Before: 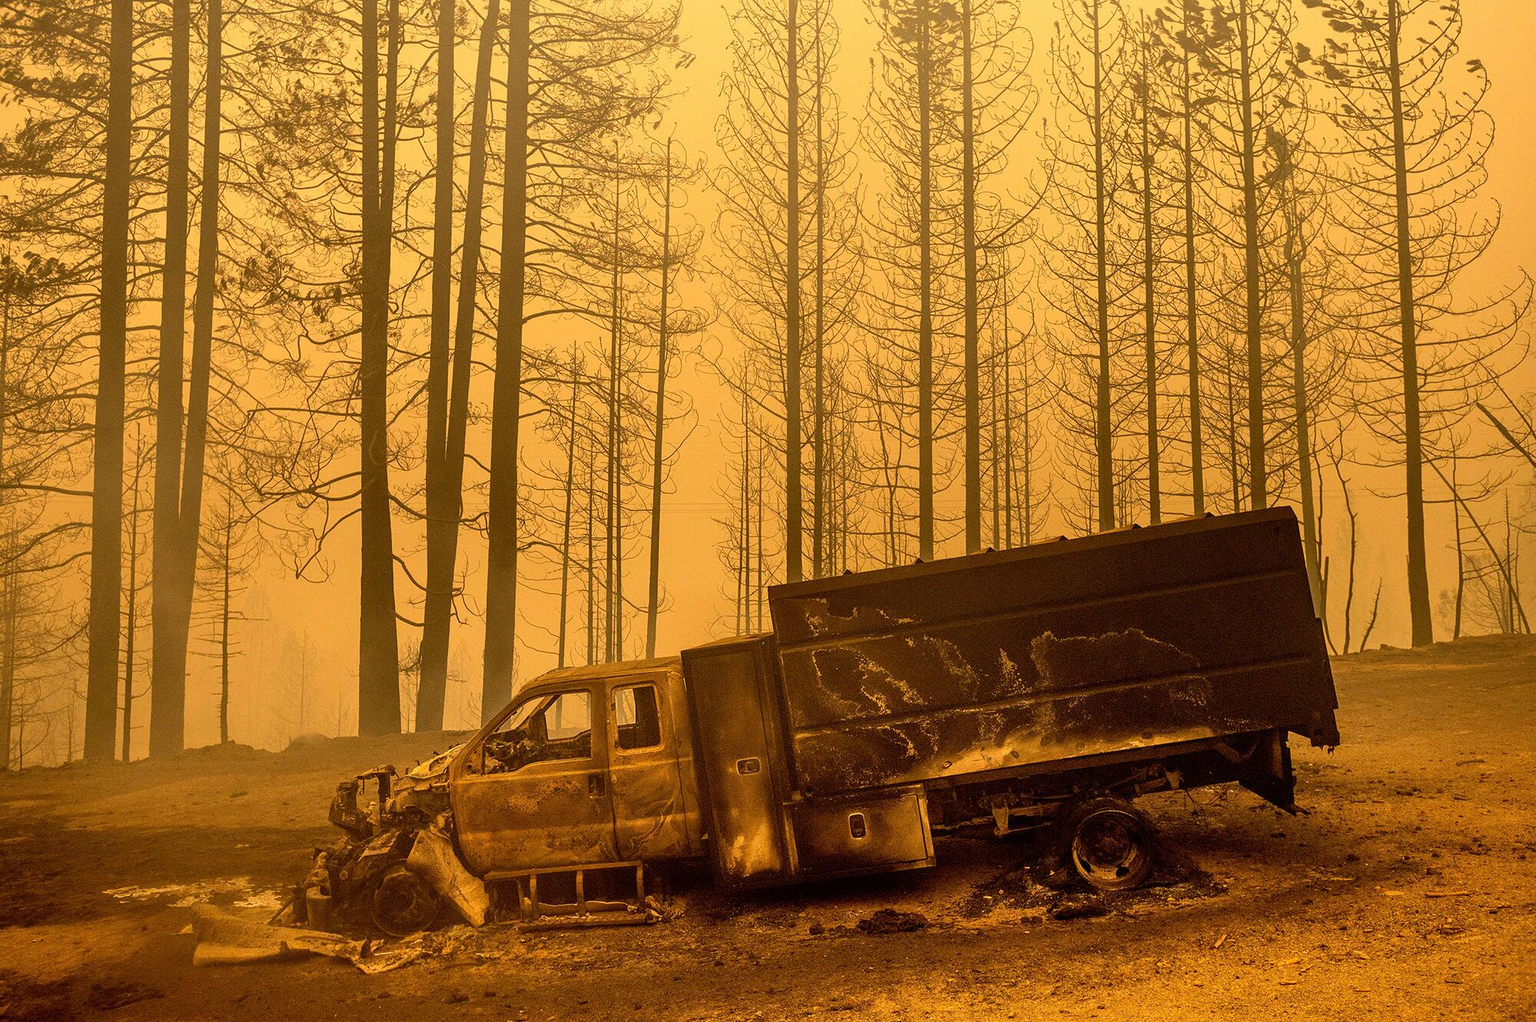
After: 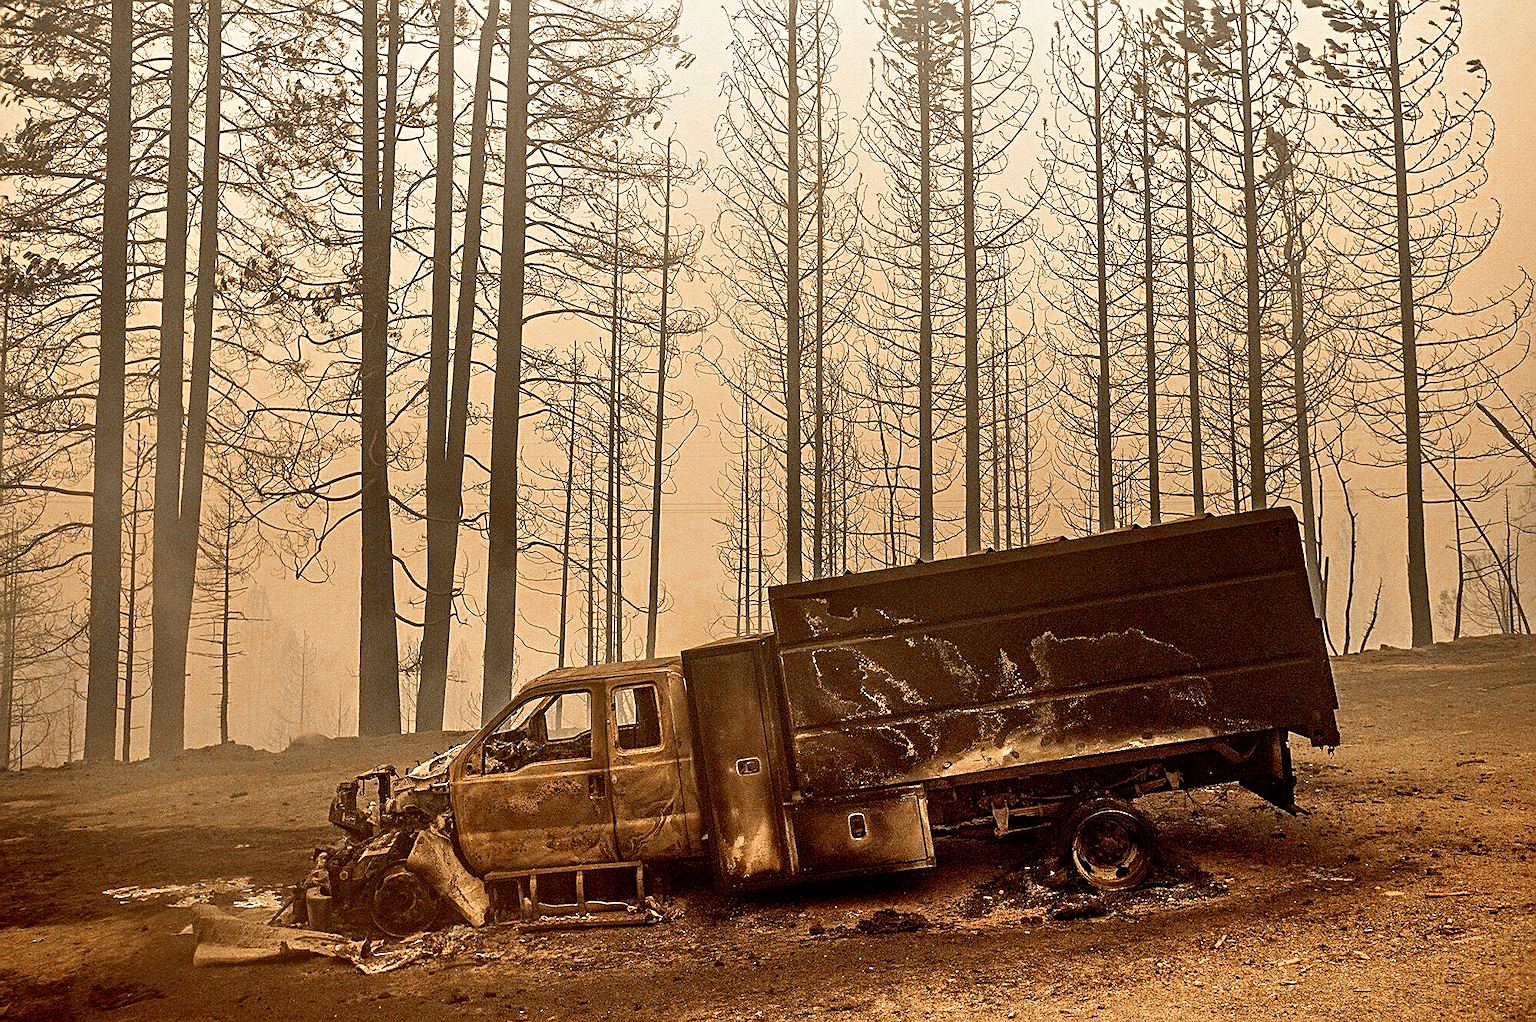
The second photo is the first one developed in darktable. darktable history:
color zones: curves: ch0 [(0, 0.497) (0.096, 0.361) (0.221, 0.538) (0.429, 0.5) (0.571, 0.5) (0.714, 0.5) (0.857, 0.5) (1, 0.497)]; ch1 [(0, 0.5) (0.143, 0.5) (0.257, -0.002) (0.429, 0.04) (0.571, -0.001) (0.714, -0.015) (0.857, 0.024) (1, 0.5)]
sharpen: on, module defaults
contrast equalizer: octaves 7, y [[0.502, 0.517, 0.543, 0.576, 0.611, 0.631], [0.5 ×6], [0.5 ×6], [0 ×6], [0 ×6]]
